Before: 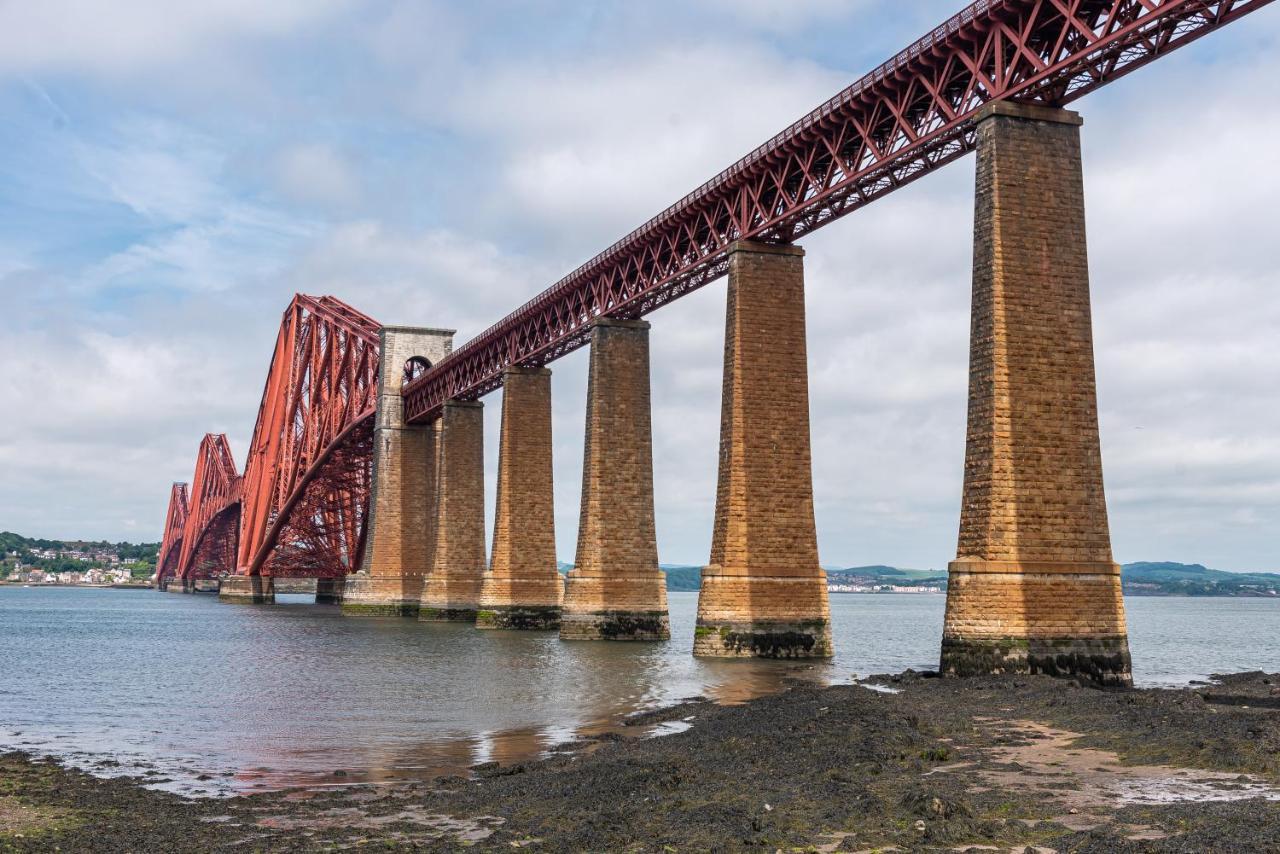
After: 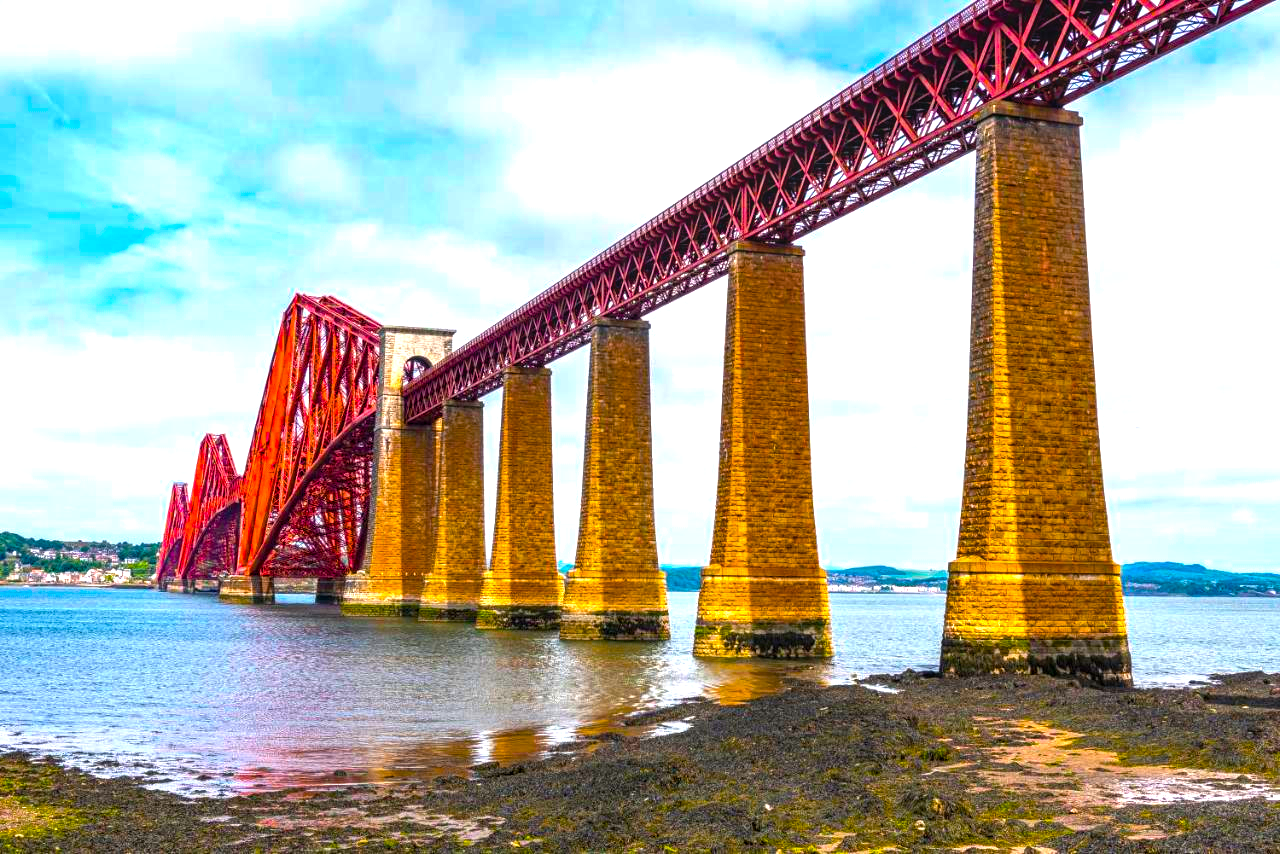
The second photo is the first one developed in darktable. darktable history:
color balance rgb: linear chroma grading › global chroma 20%, perceptual saturation grading › global saturation 65%, perceptual saturation grading › highlights 50%, perceptual saturation grading › shadows 30%, perceptual brilliance grading › global brilliance 12%, perceptual brilliance grading › highlights 15%, global vibrance 20%
local contrast: on, module defaults
